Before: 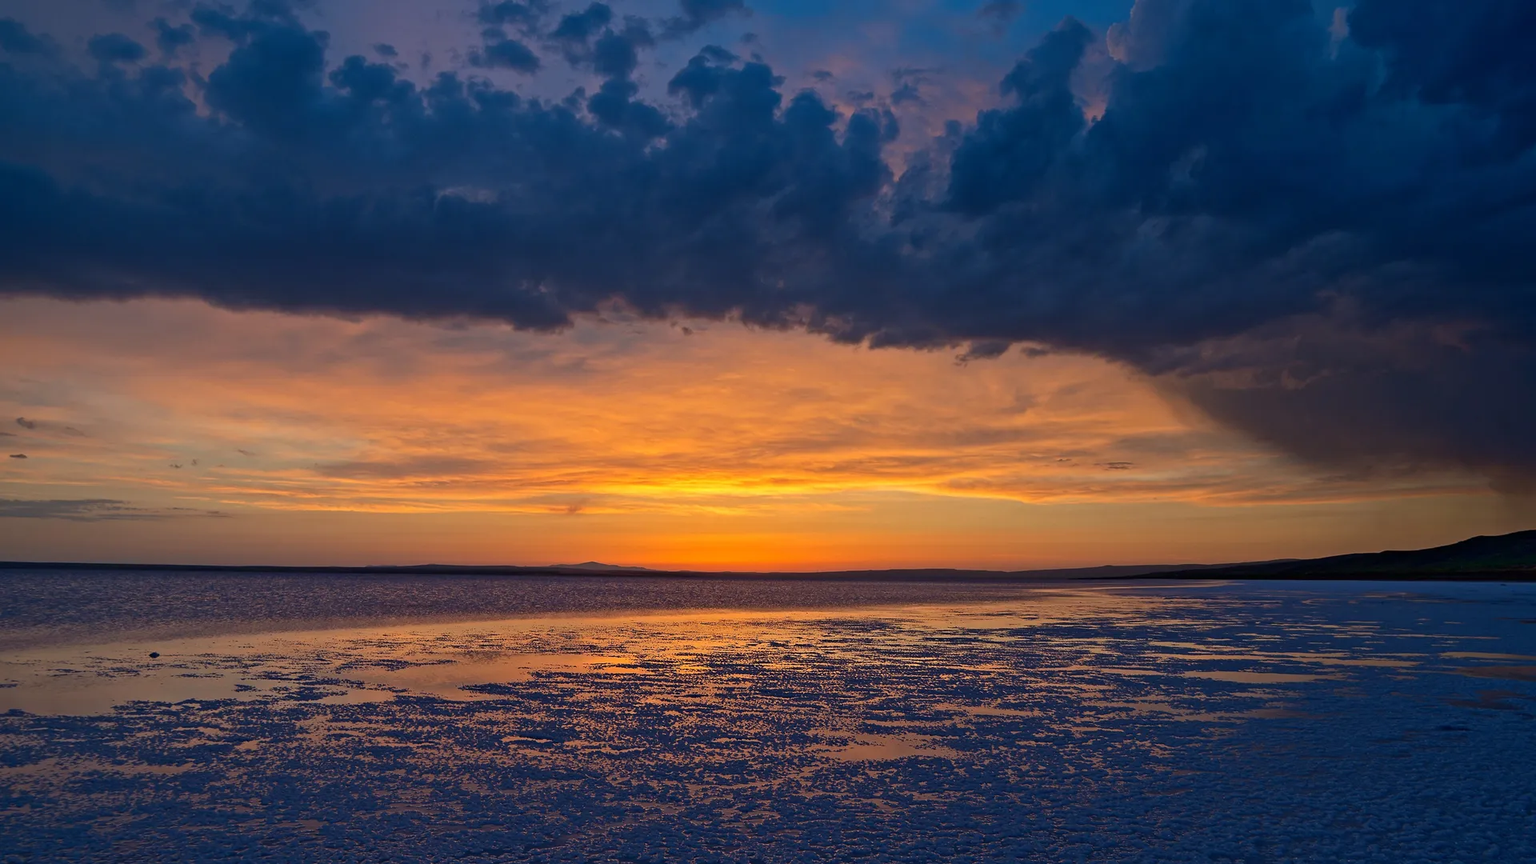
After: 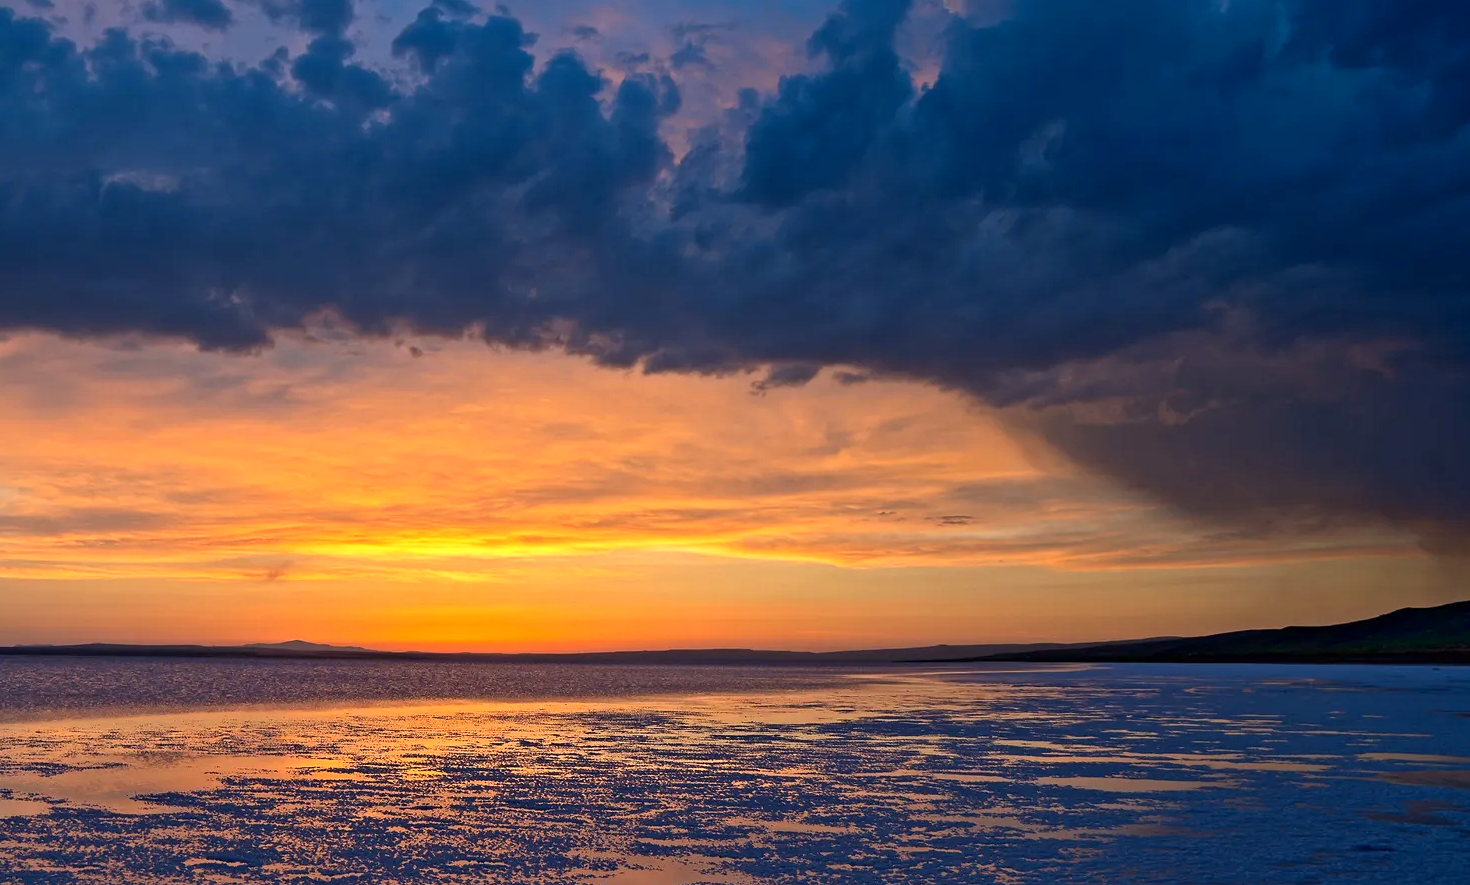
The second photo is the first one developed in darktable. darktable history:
crop: left 23.095%, top 5.827%, bottom 11.854%
exposure: black level correction 0.001, exposure 0.5 EV, compensate exposure bias true, compensate highlight preservation false
tone equalizer: on, module defaults
